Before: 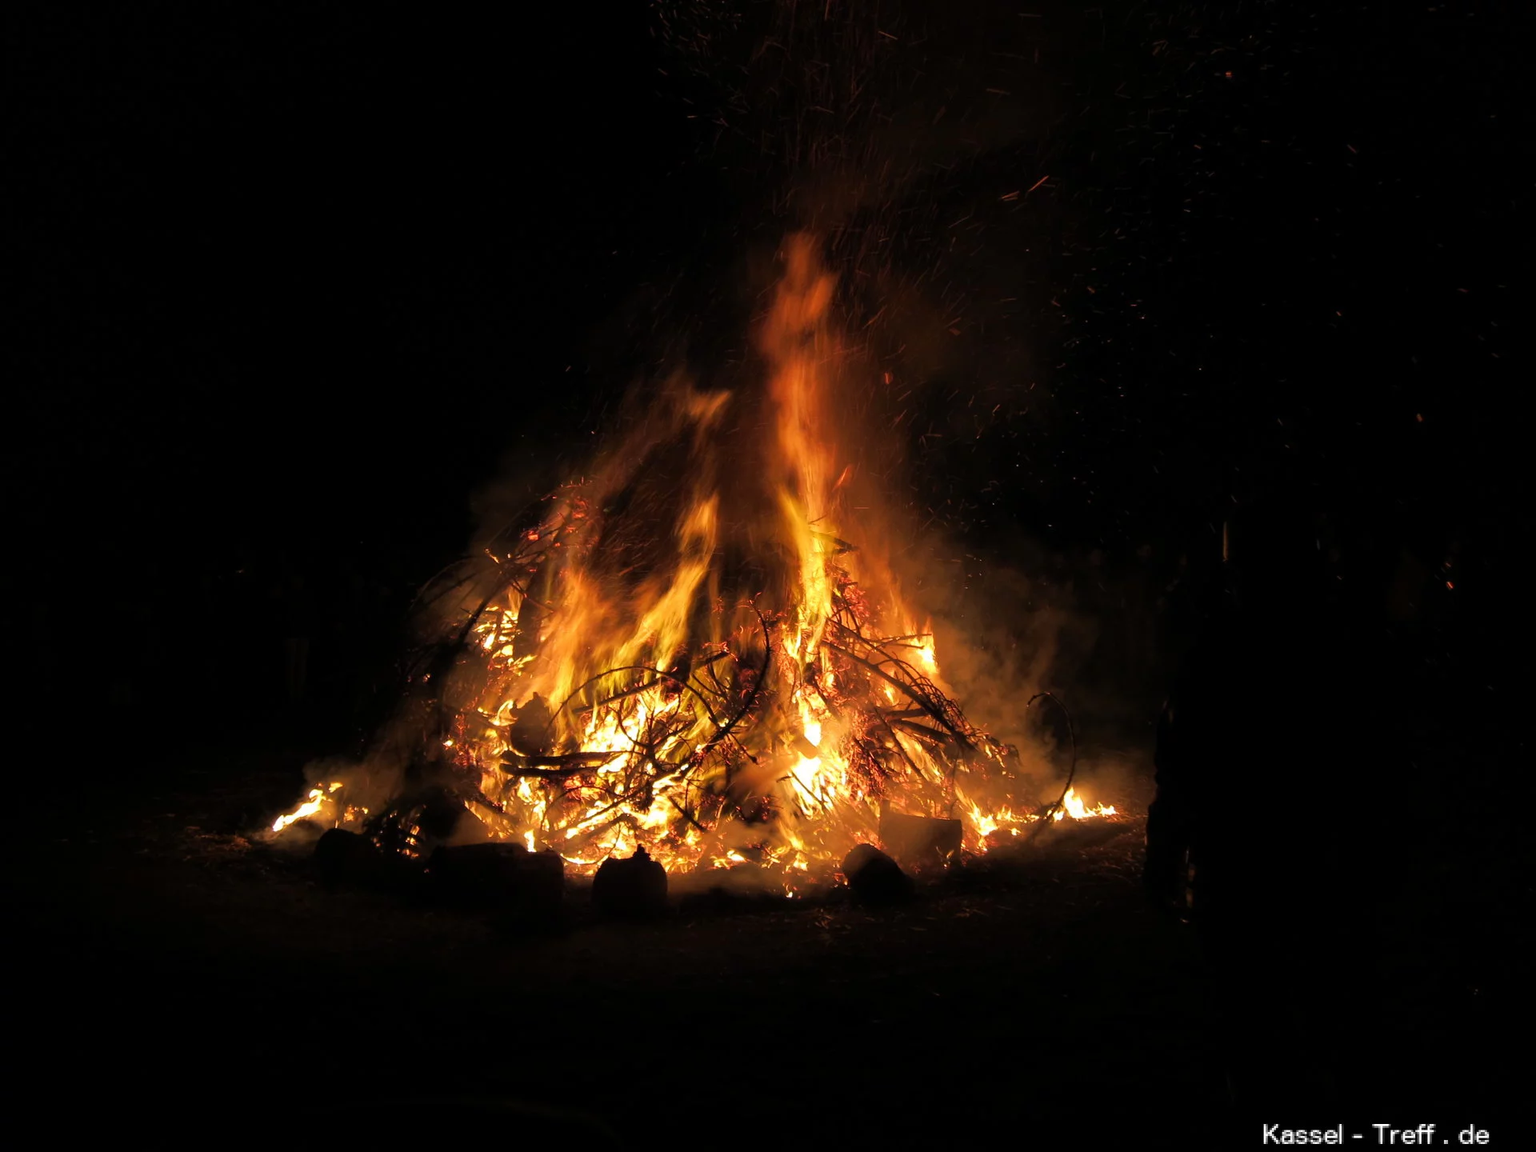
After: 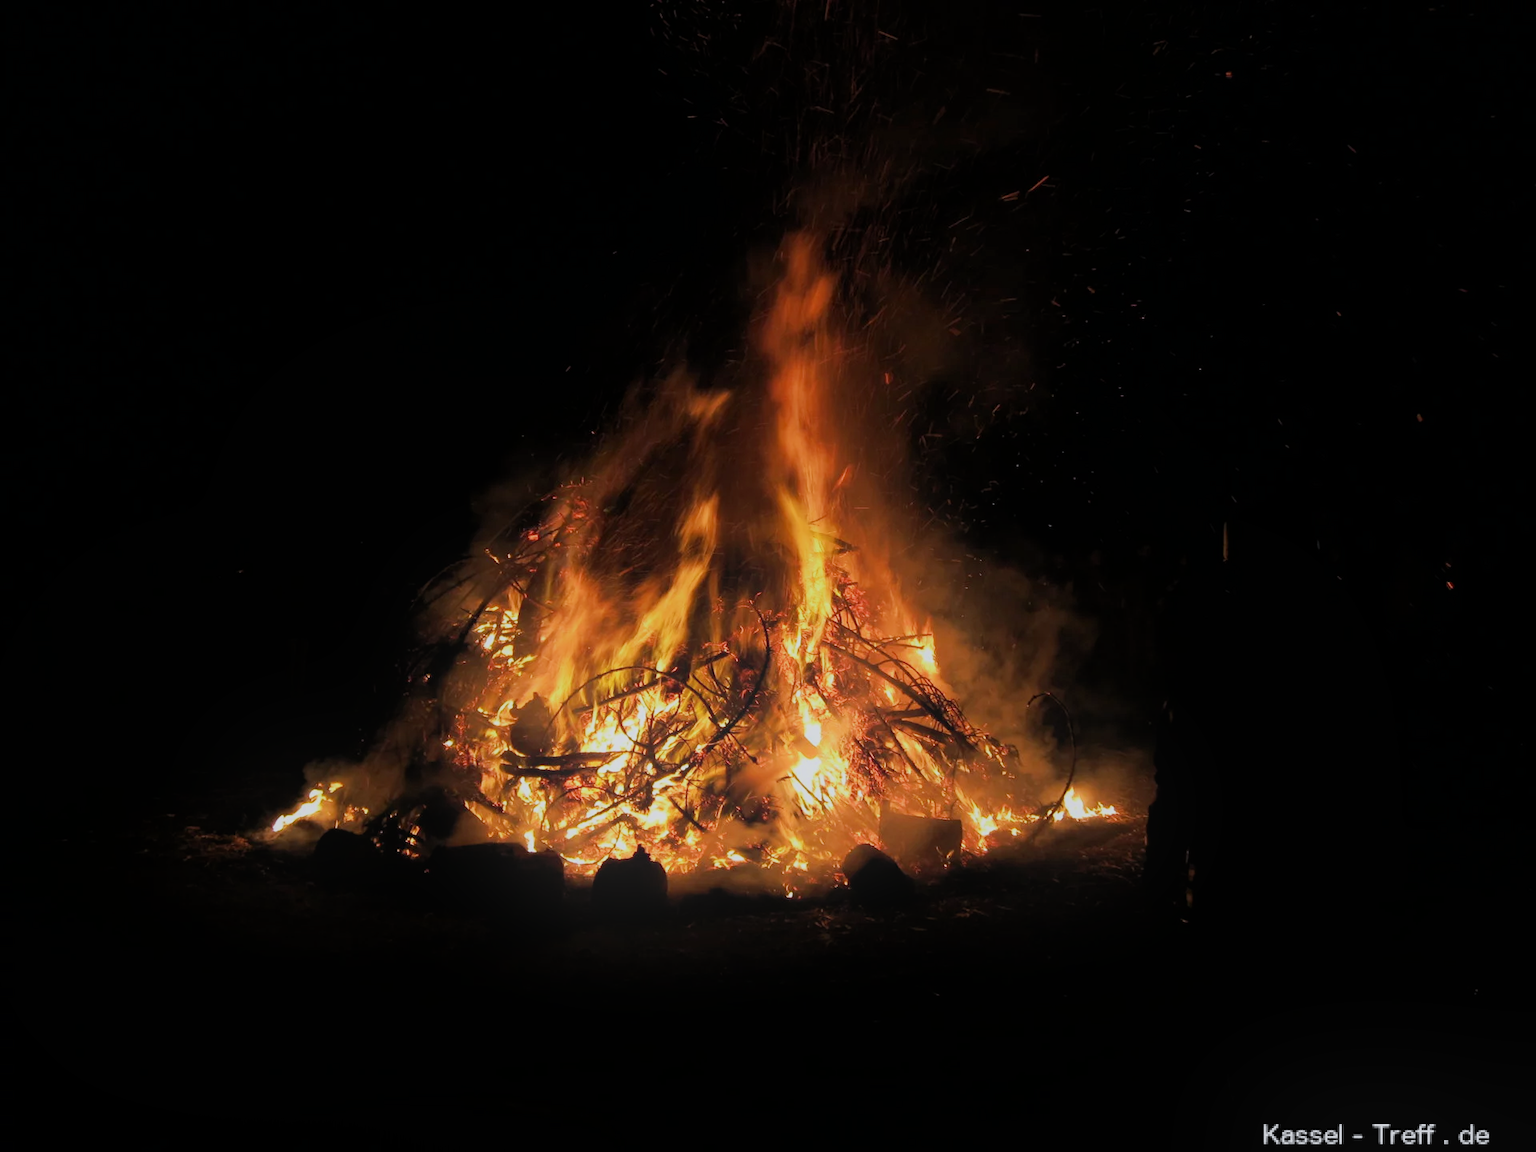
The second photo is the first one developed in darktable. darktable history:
bloom: threshold 82.5%, strength 16.25%
white balance: red 0.976, blue 1.04
exposure: exposure 0 EV, compensate highlight preservation false
rgb curve: curves: ch0 [(0, 0) (0.093, 0.159) (0.241, 0.265) (0.414, 0.42) (1, 1)], compensate middle gray true, preserve colors basic power
filmic rgb: black relative exposure -7.65 EV, white relative exposure 4.56 EV, hardness 3.61
